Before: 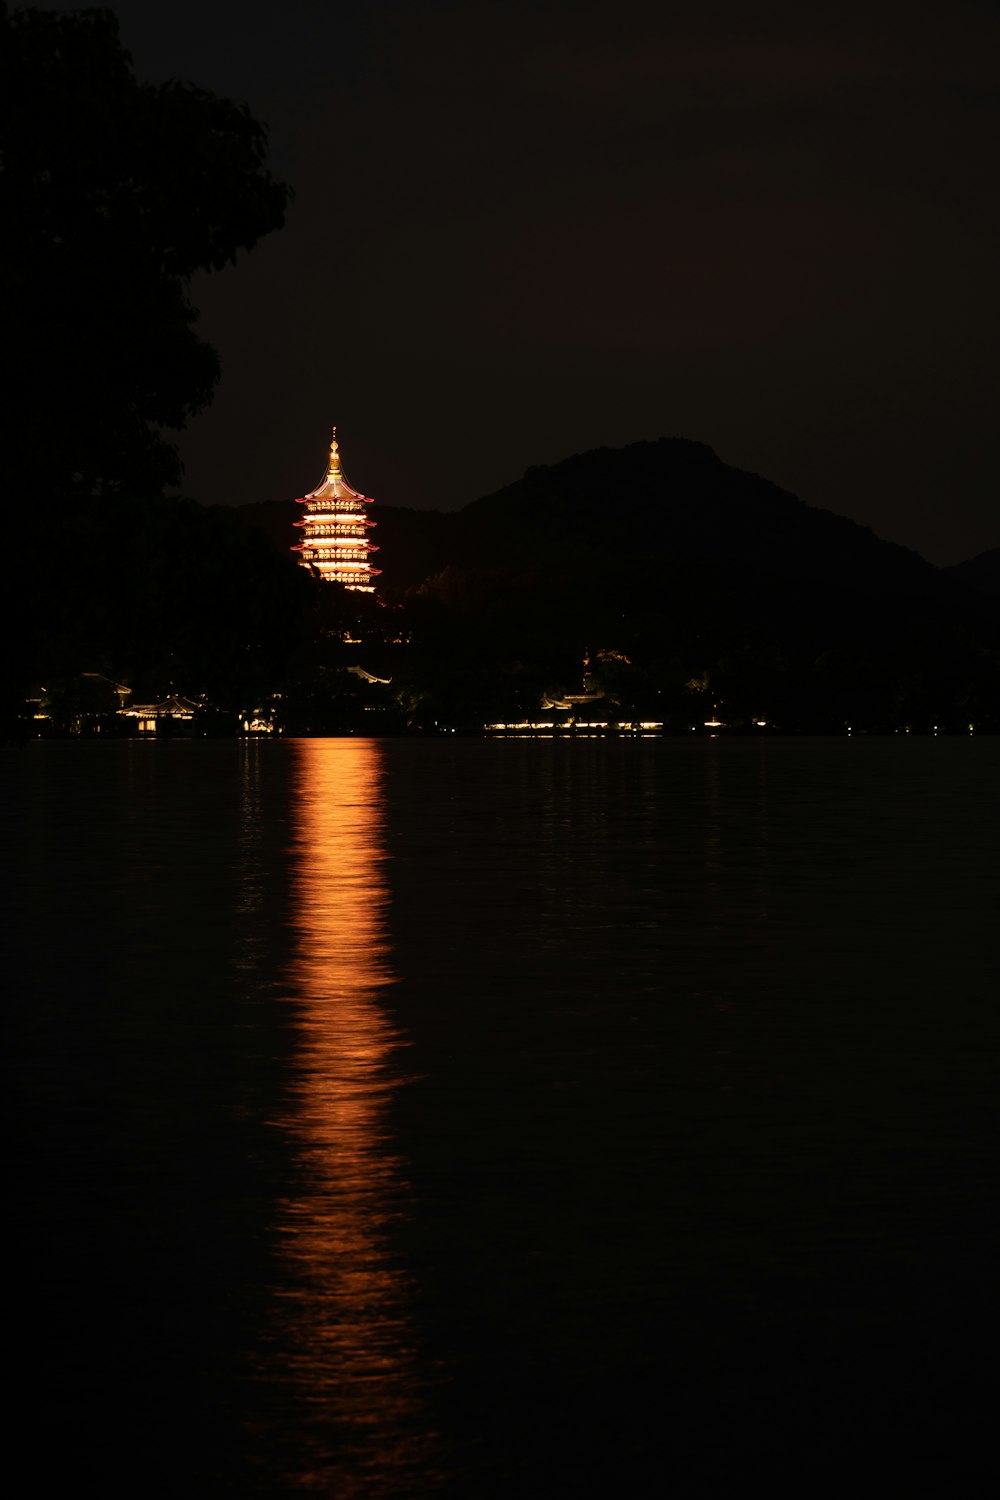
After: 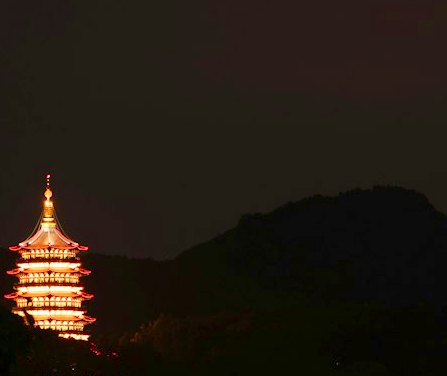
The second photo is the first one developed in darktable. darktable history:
crop: left 28.64%, top 16.832%, right 26.637%, bottom 58.055%
levels: levels [0, 0.43, 0.984]
